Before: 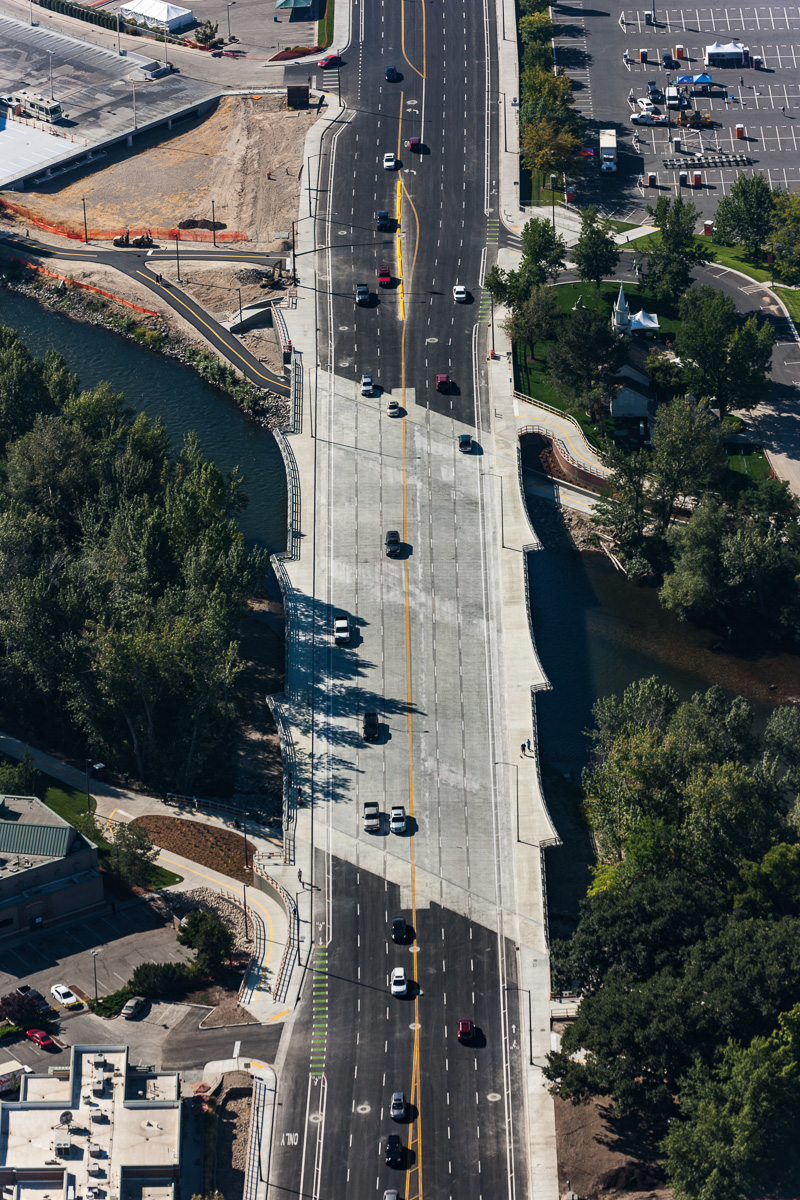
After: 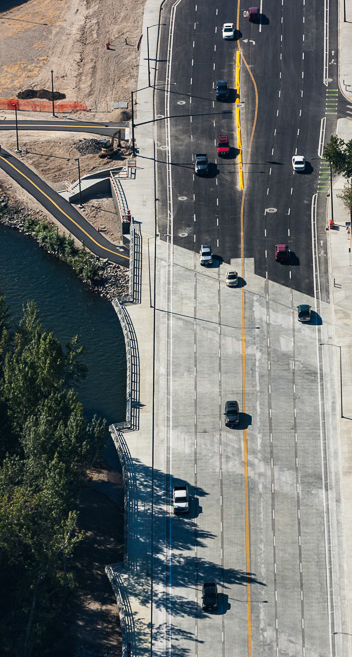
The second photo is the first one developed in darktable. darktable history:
crop: left 20.248%, top 10.86%, right 35.675%, bottom 34.321%
tone equalizer: on, module defaults
